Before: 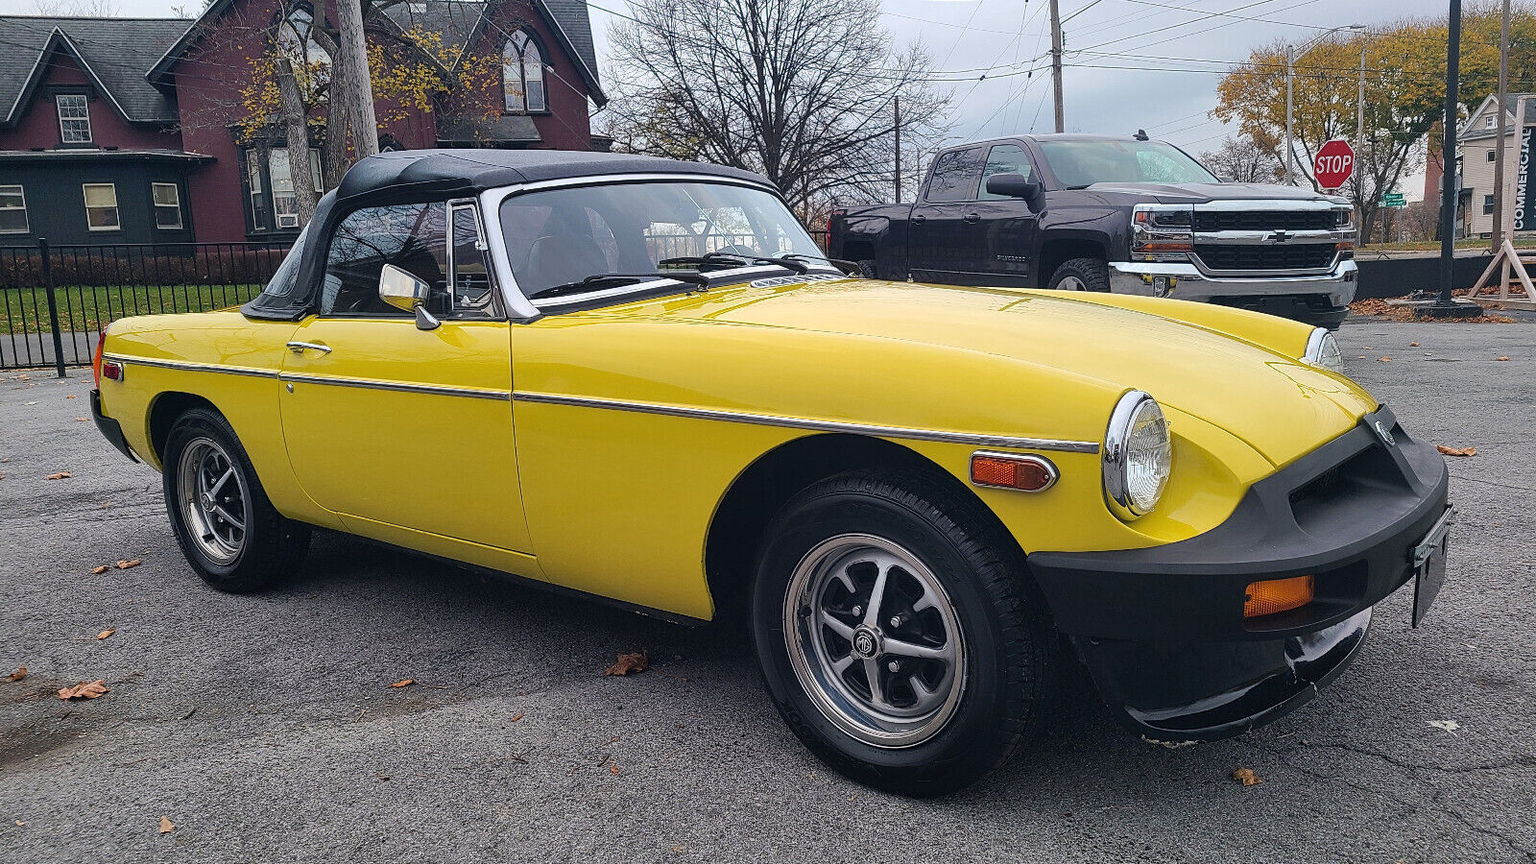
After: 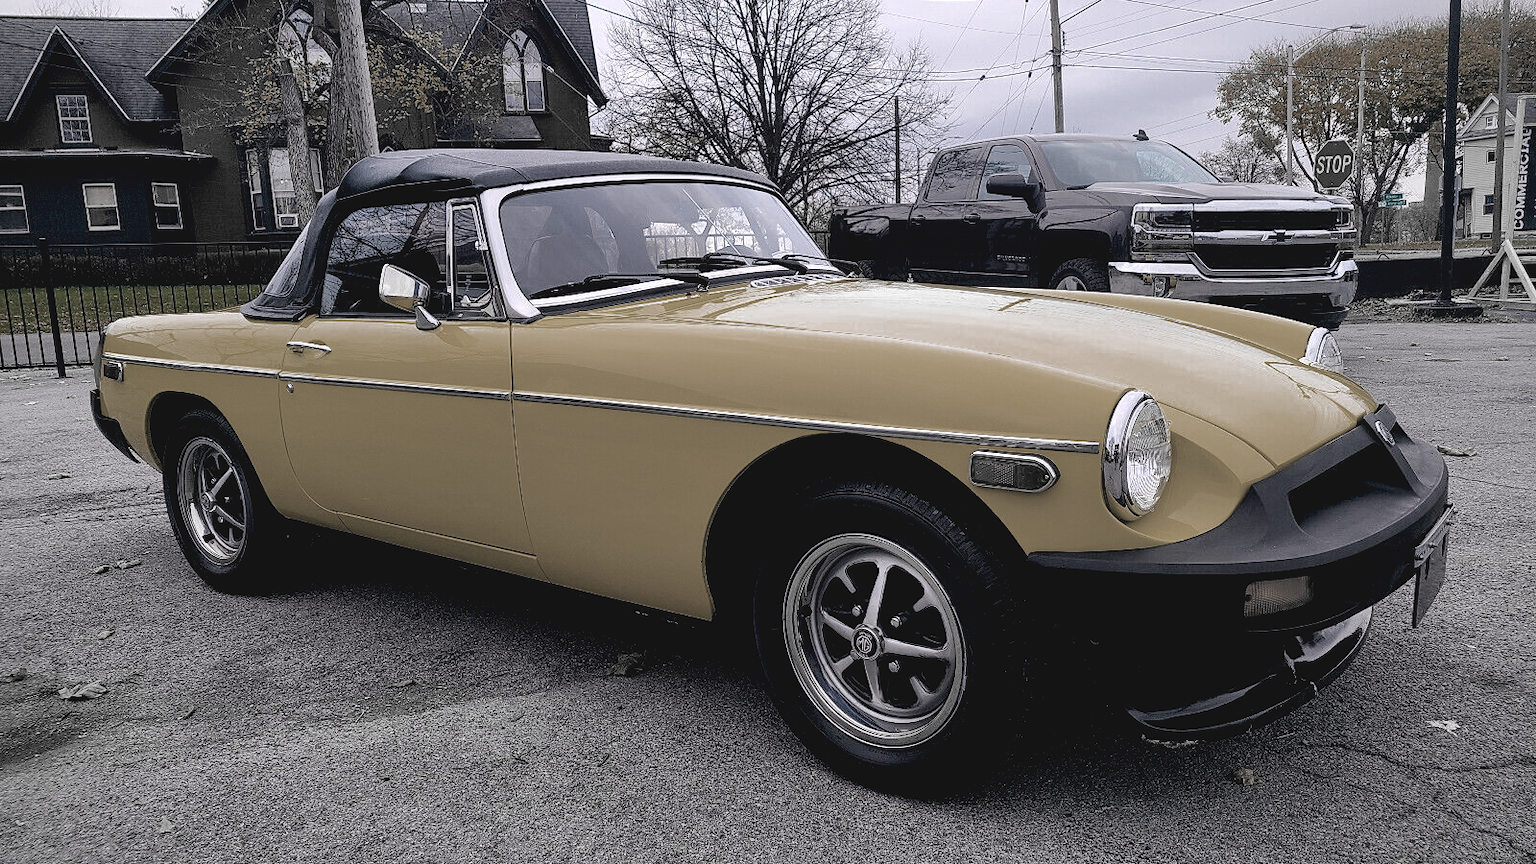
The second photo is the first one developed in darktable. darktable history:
color zones: curves: ch0 [(0, 0.487) (0.241, 0.395) (0.434, 0.373) (0.658, 0.412) (0.838, 0.487)]; ch1 [(0, 0) (0.053, 0.053) (0.211, 0.202) (0.579, 0.259) (0.781, 0.241)], mix 33.38%
color balance rgb: global offset › luminance 0.753%, linear chroma grading › global chroma 9.154%, perceptual saturation grading › global saturation 19.625%, global vibrance 20%
color correction: highlights a* 16.05, highlights b* -20.67
exposure: black level correction 0.025, exposure 0.181 EV, compensate highlight preservation false
vignetting: fall-off start 99.41%, brightness -0.278, width/height ratio 1.304, unbound false
